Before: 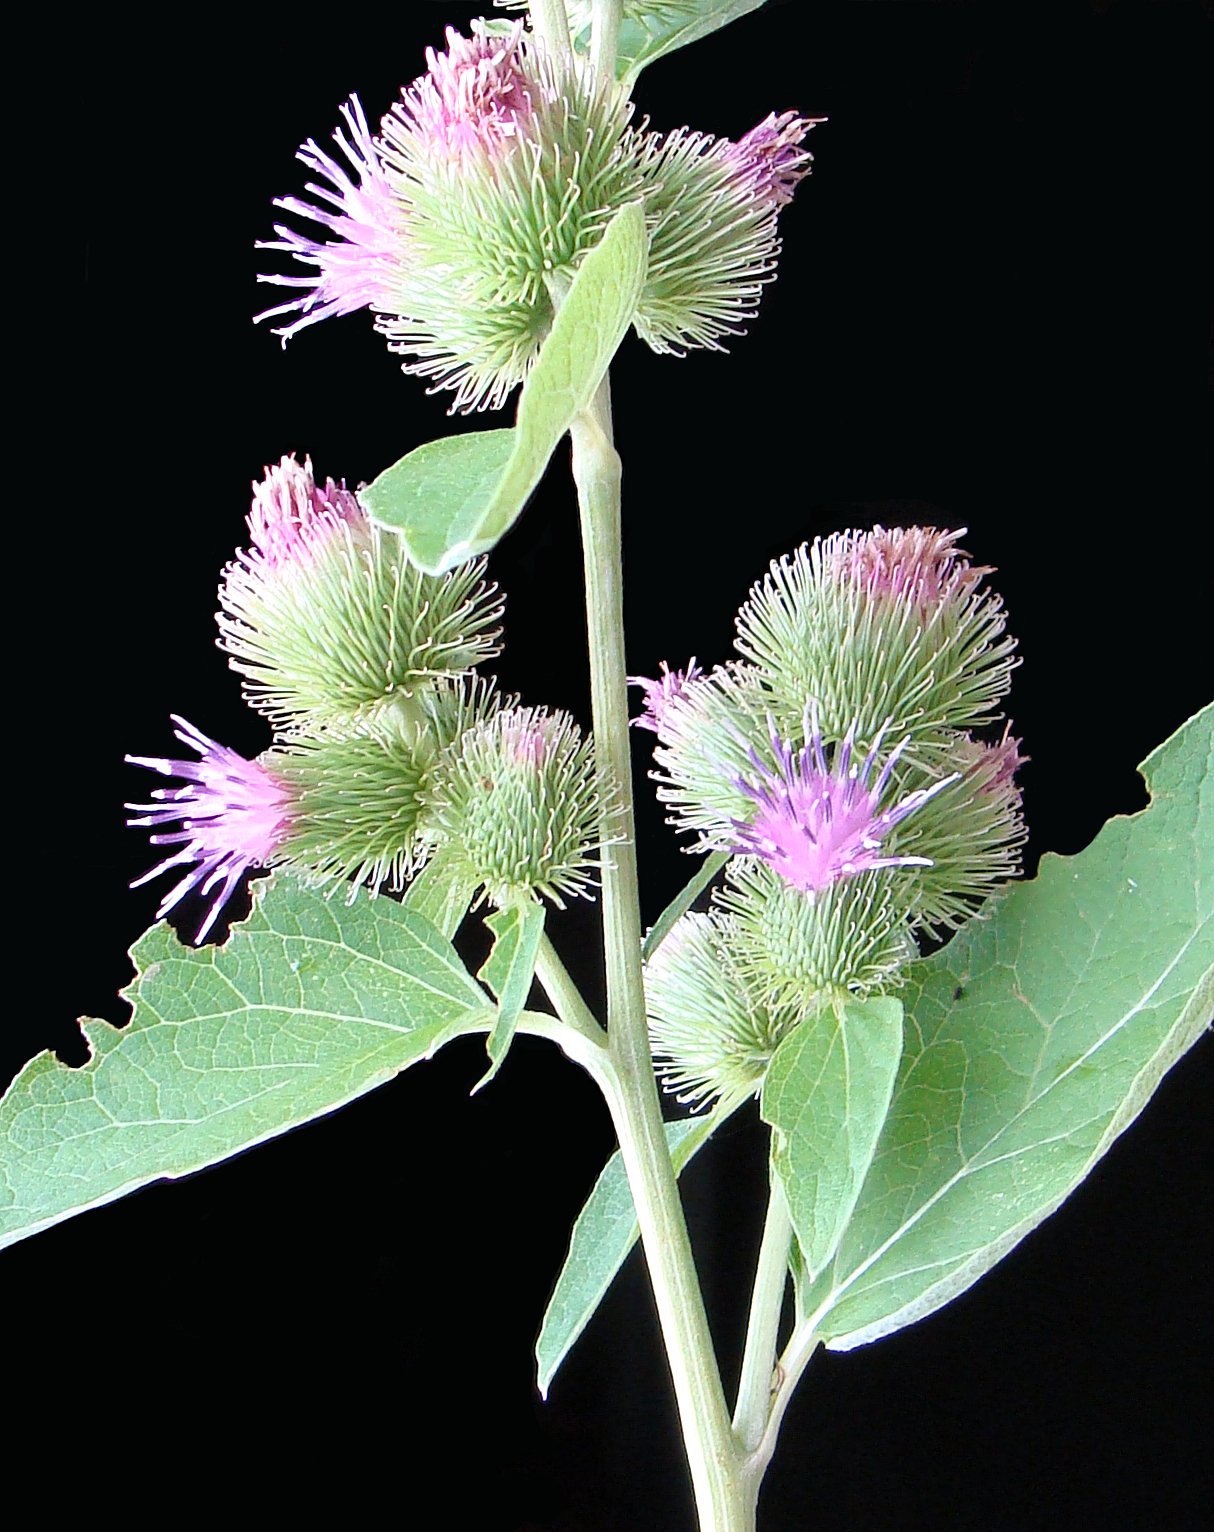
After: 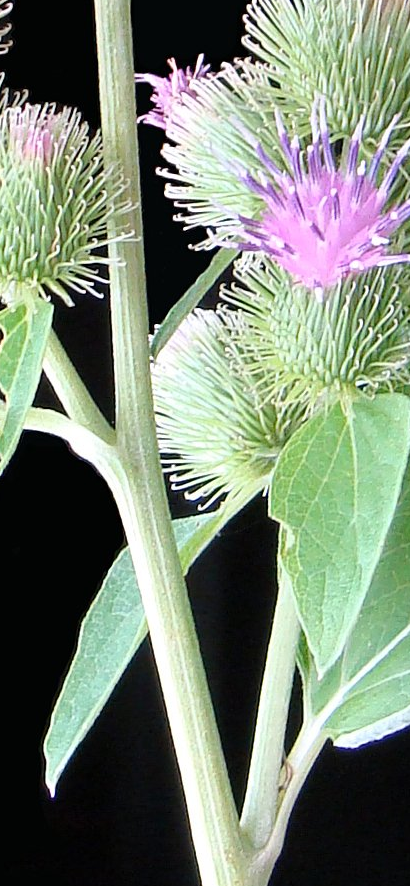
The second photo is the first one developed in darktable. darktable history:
crop: left 40.581%, top 39.378%, right 25.632%, bottom 2.751%
